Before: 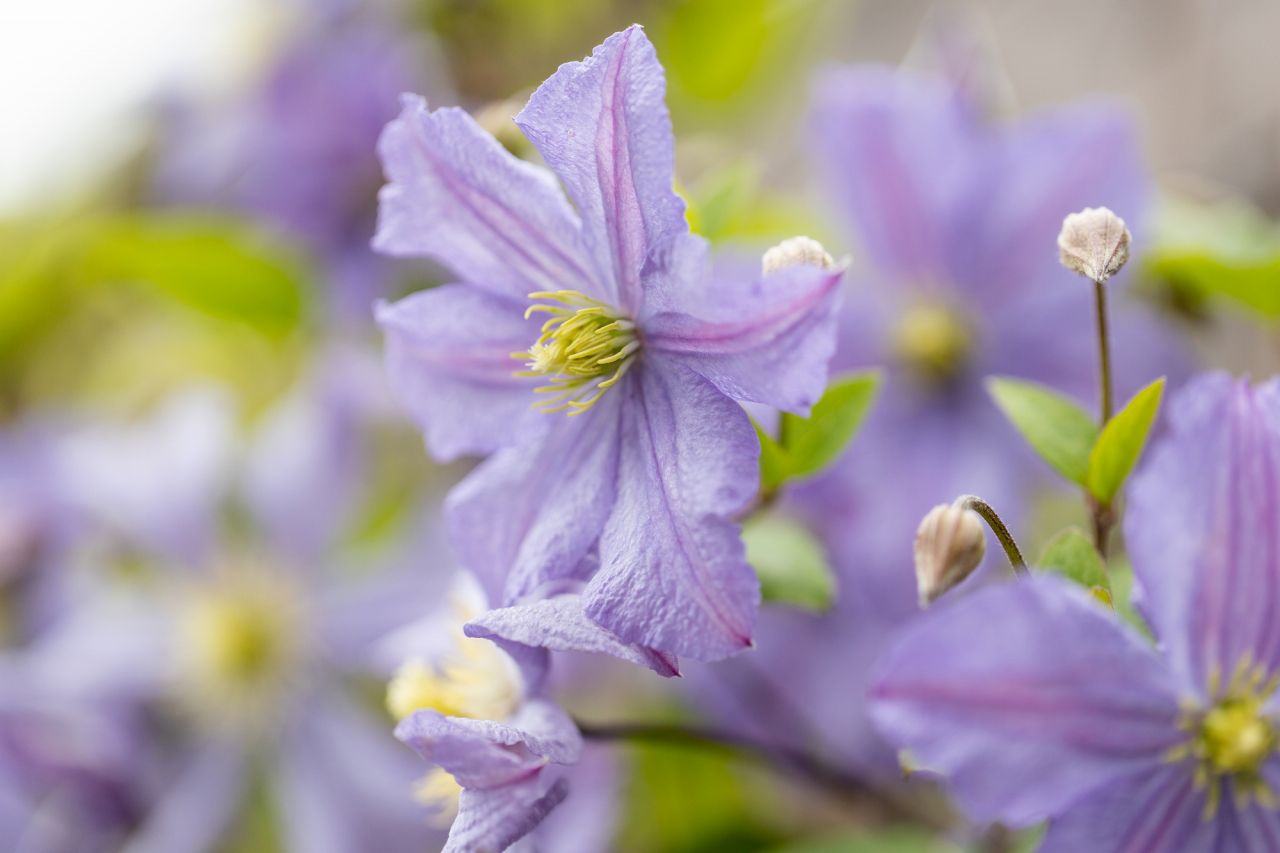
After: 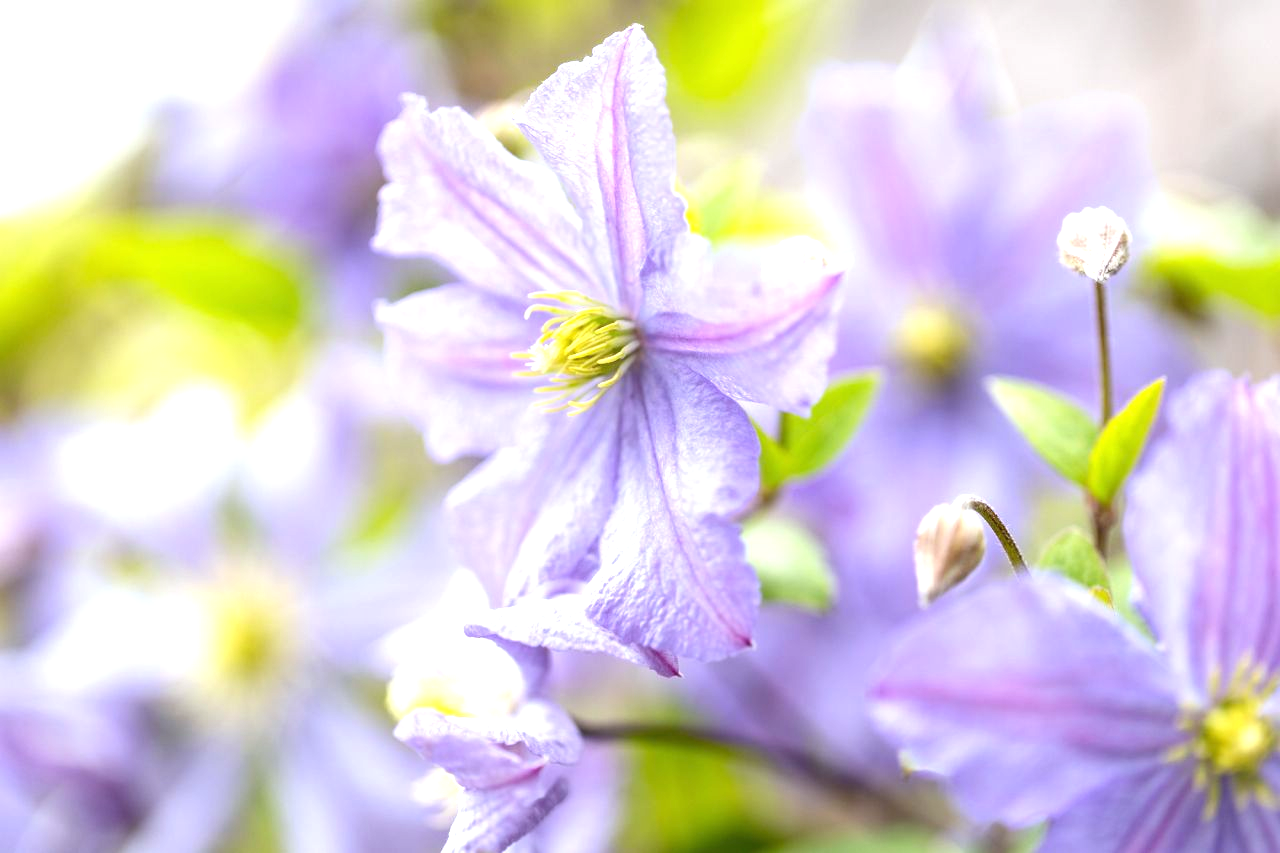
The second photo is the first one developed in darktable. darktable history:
exposure: black level correction 0, exposure 1 EV, compensate highlight preservation false
white balance: red 0.974, blue 1.044
